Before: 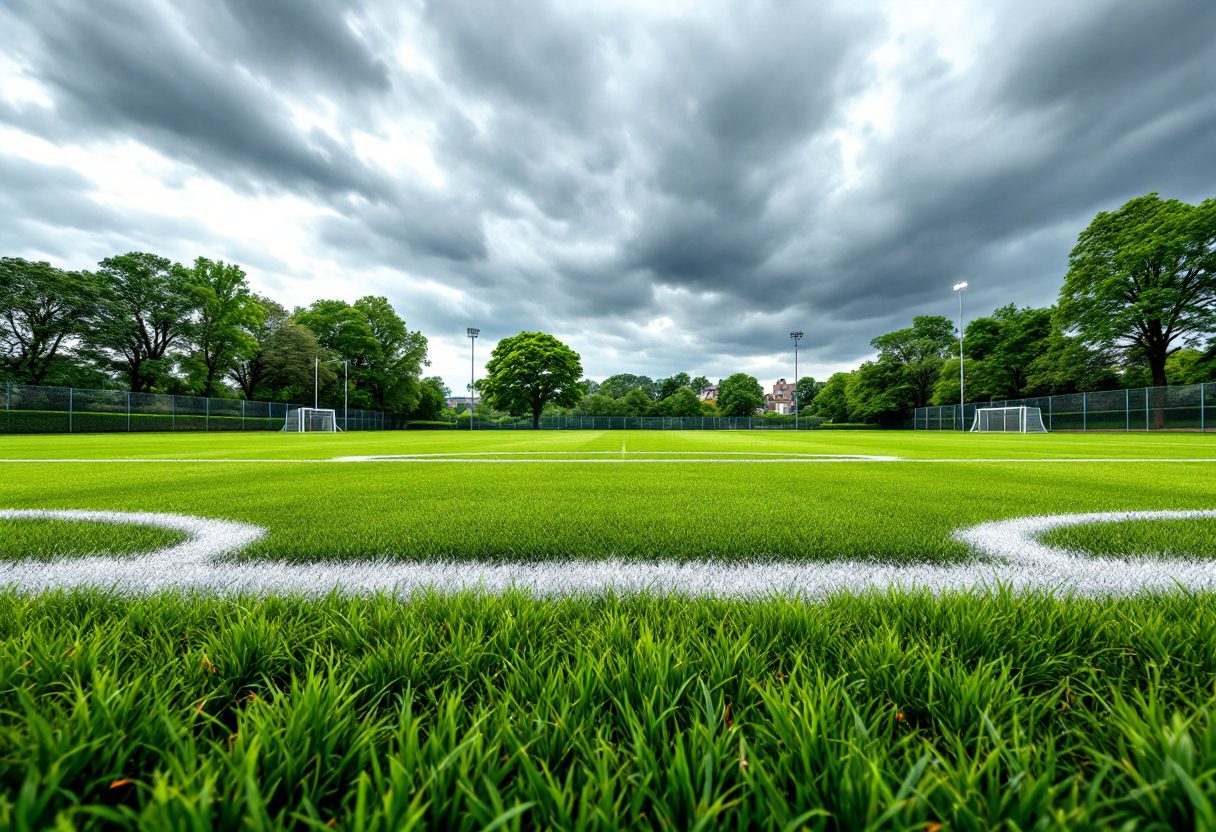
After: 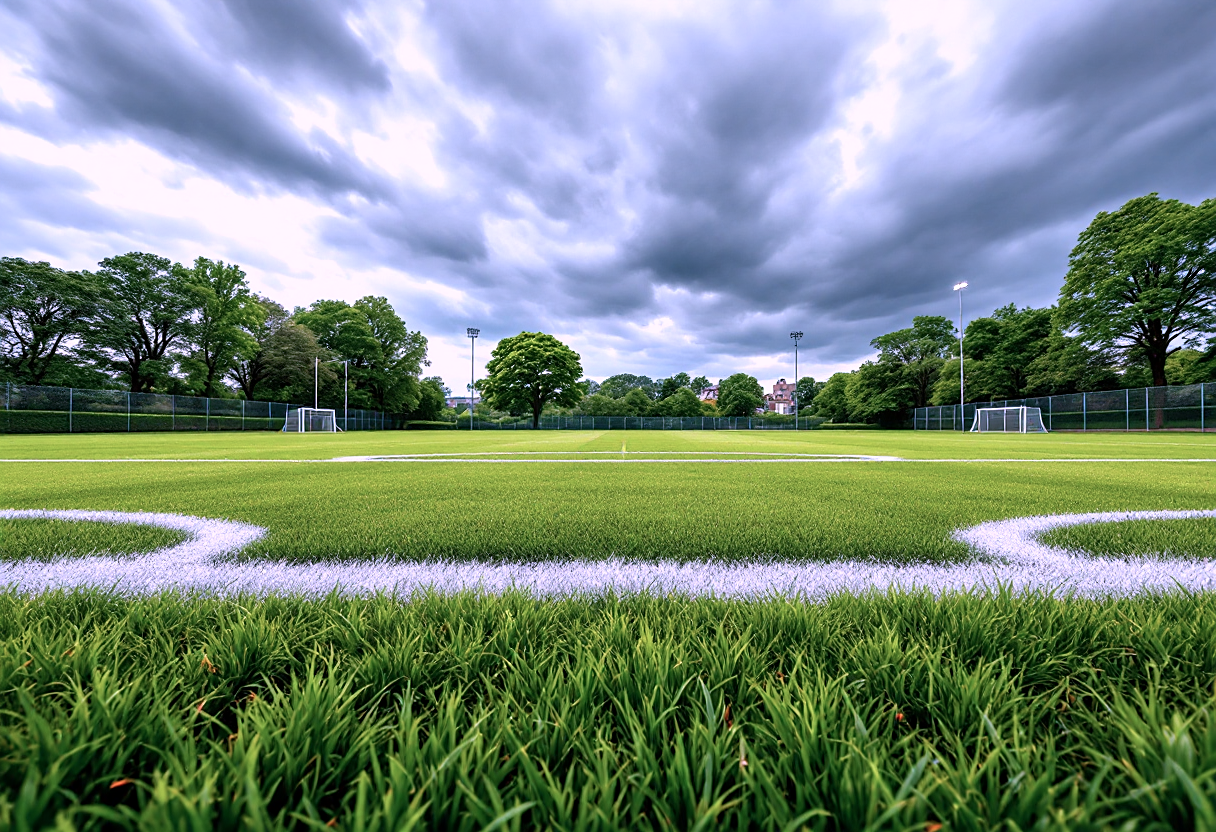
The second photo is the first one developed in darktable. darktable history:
sharpen: radius 1.841, amount 0.395, threshold 1.53
color correction: highlights a* 15.14, highlights b* -25.83
